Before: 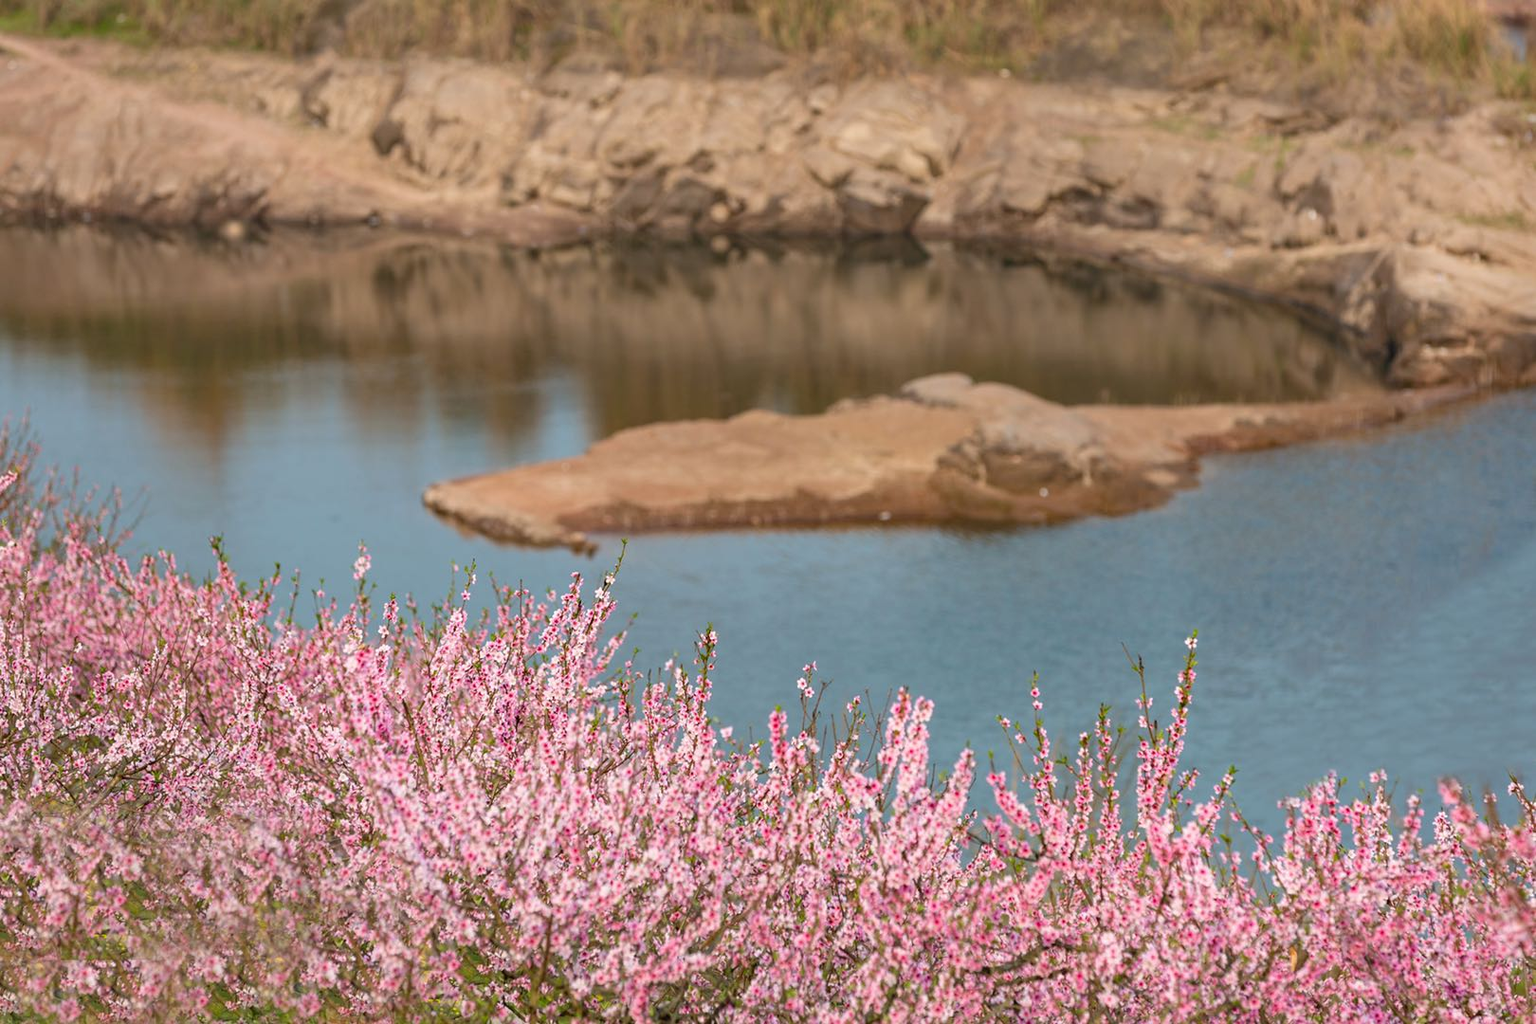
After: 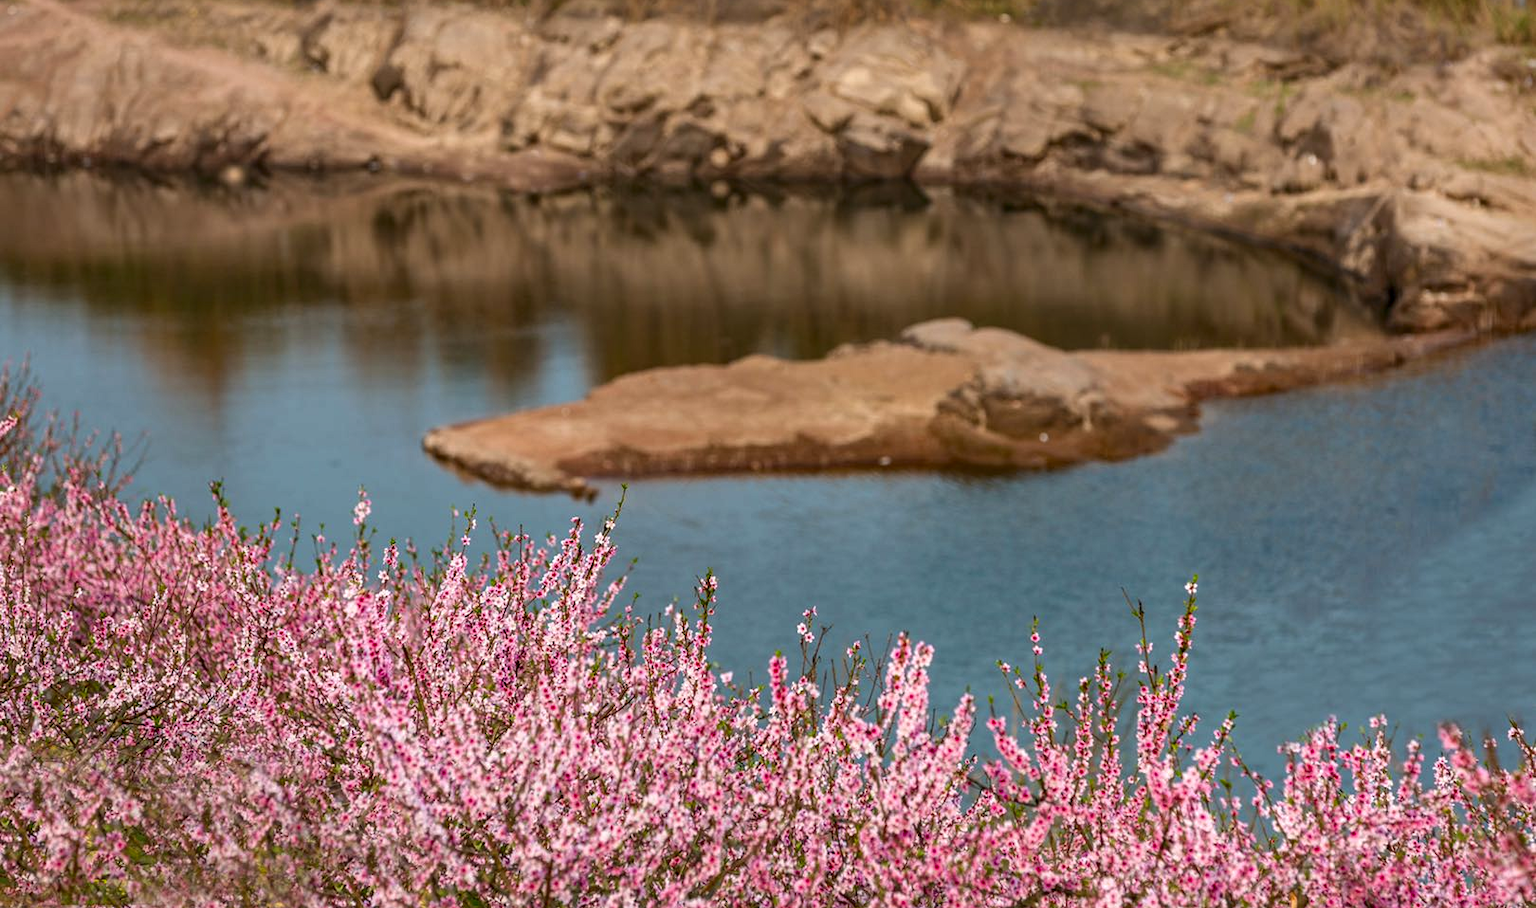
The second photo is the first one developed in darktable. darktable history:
shadows and highlights: low approximation 0.01, soften with gaussian
contrast brightness saturation: contrast 0.065, brightness -0.142, saturation 0.111
local contrast: on, module defaults
crop and rotate: top 5.503%, bottom 5.733%
